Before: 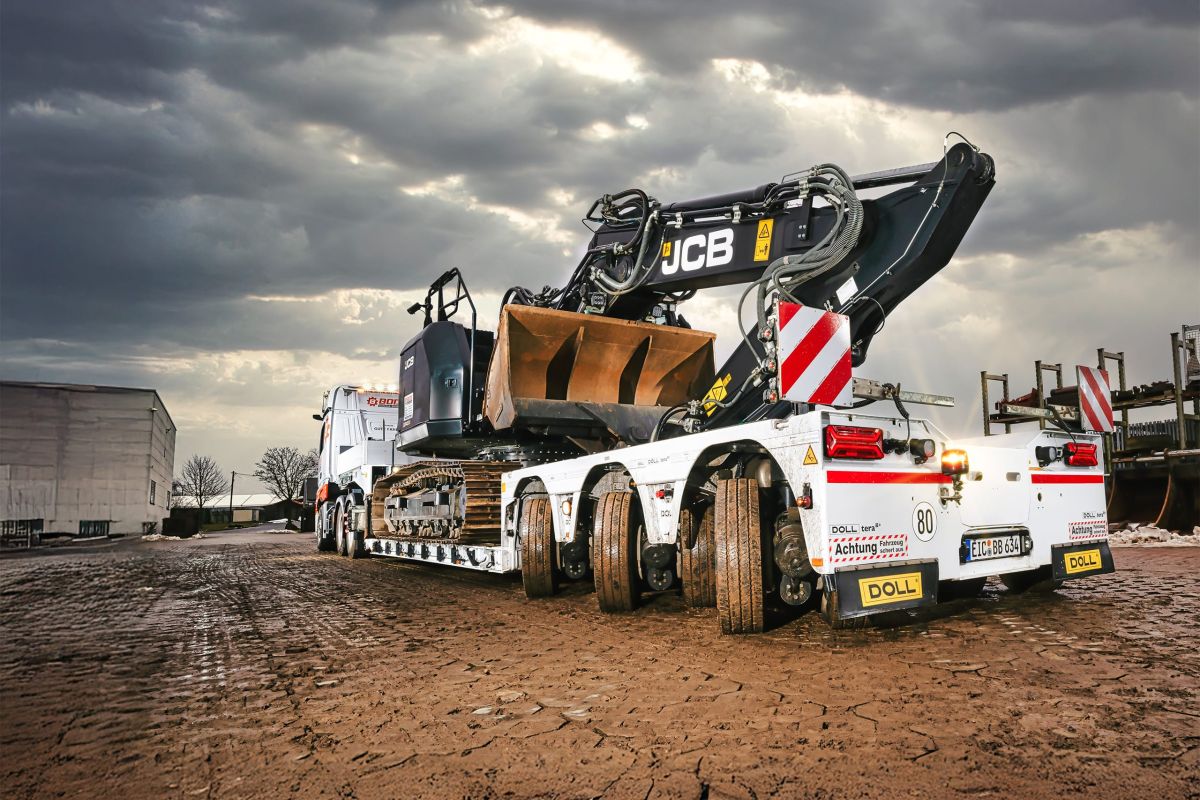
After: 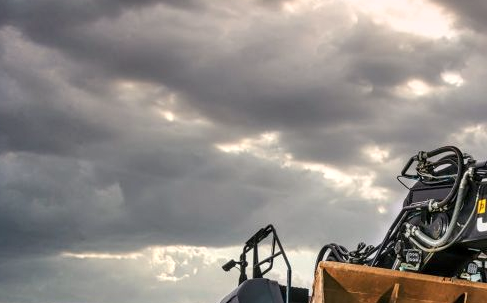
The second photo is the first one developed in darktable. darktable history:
graduated density: density 0.38 EV, hardness 21%, rotation -6.11°, saturation 32%
crop: left 15.452%, top 5.459%, right 43.956%, bottom 56.62%
local contrast: detail 130%
